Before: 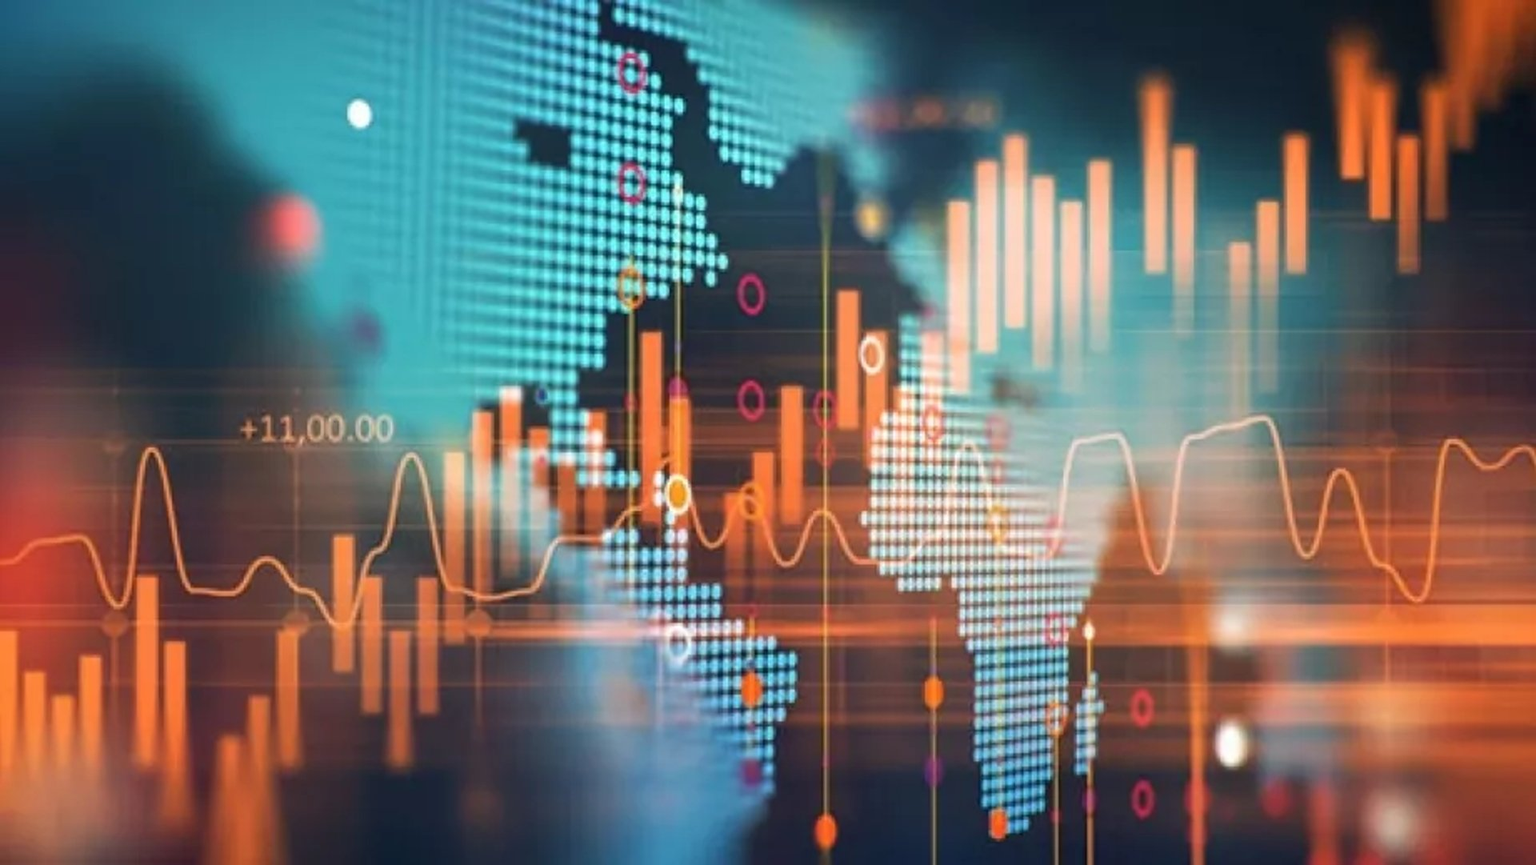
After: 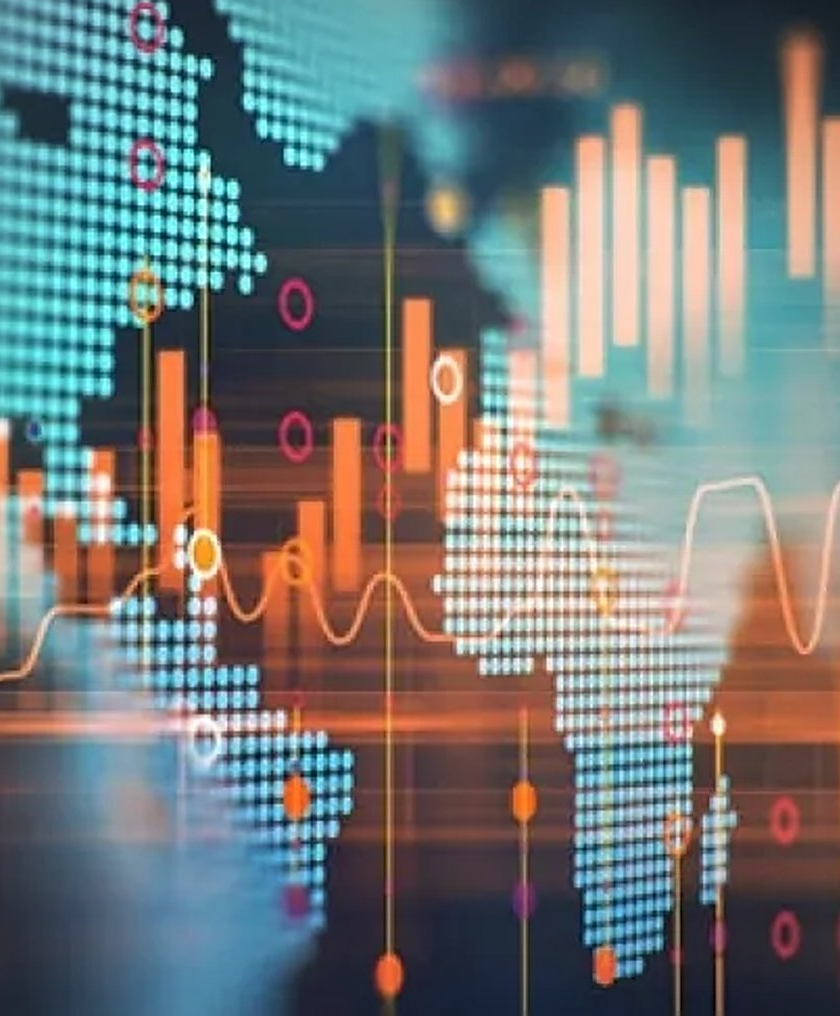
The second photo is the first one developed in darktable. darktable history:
crop: left 33.496%, top 5.998%, right 22.714%
vignetting: fall-off start 79.7%, brightness -0.18, saturation -0.308, unbound false
sharpen: on, module defaults
